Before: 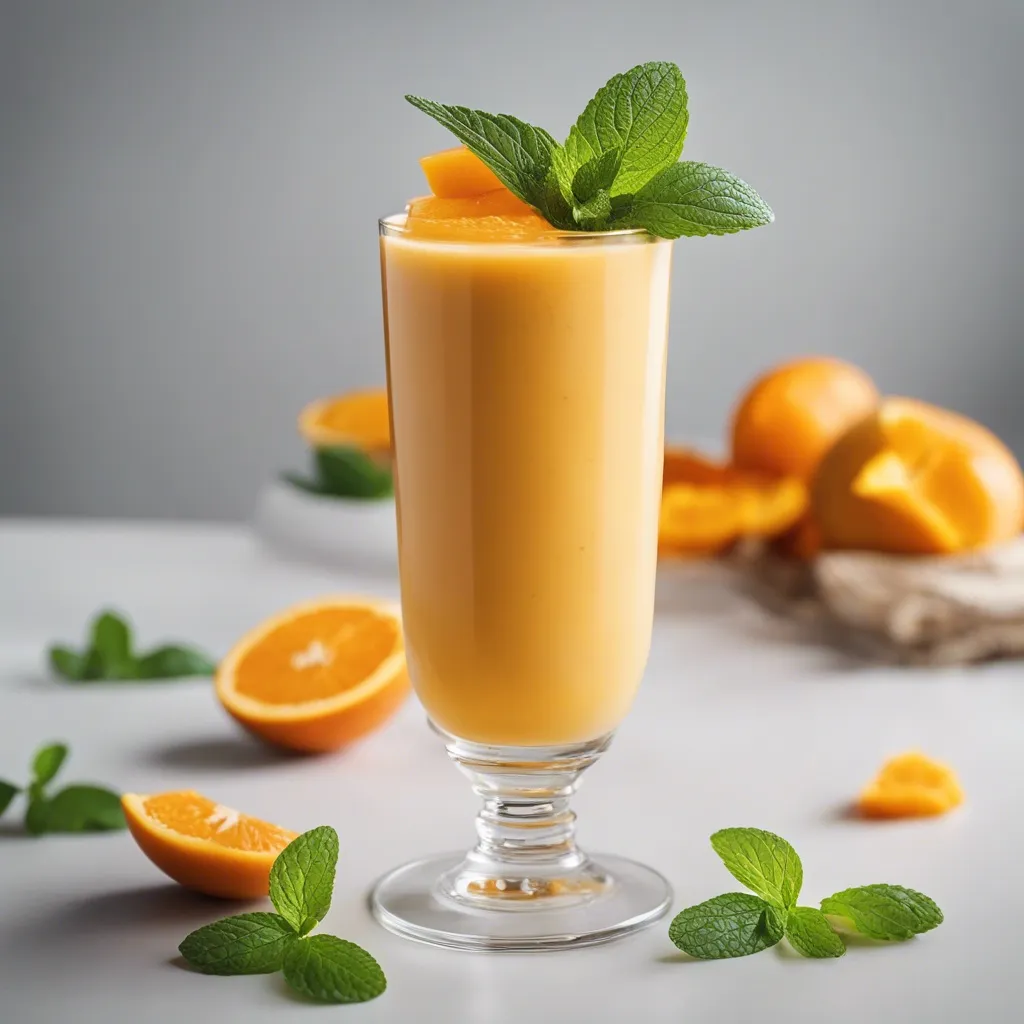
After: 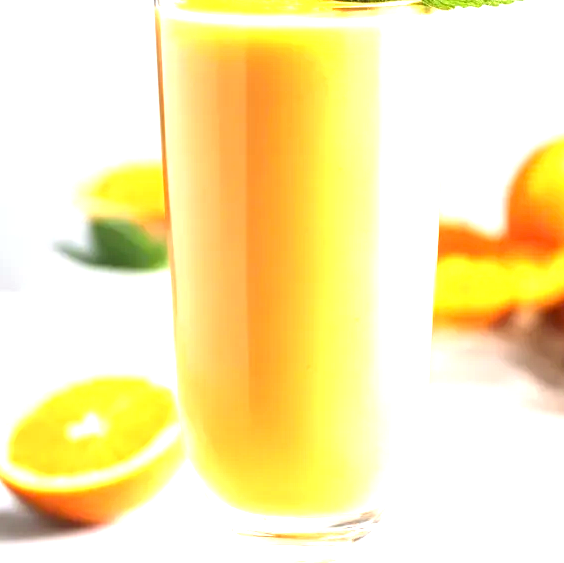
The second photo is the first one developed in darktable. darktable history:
exposure: black level correction 0.001, exposure 1.808 EV, compensate highlight preservation false
crop and rotate: left 21.99%, top 22.454%, right 22.89%, bottom 22.564%
